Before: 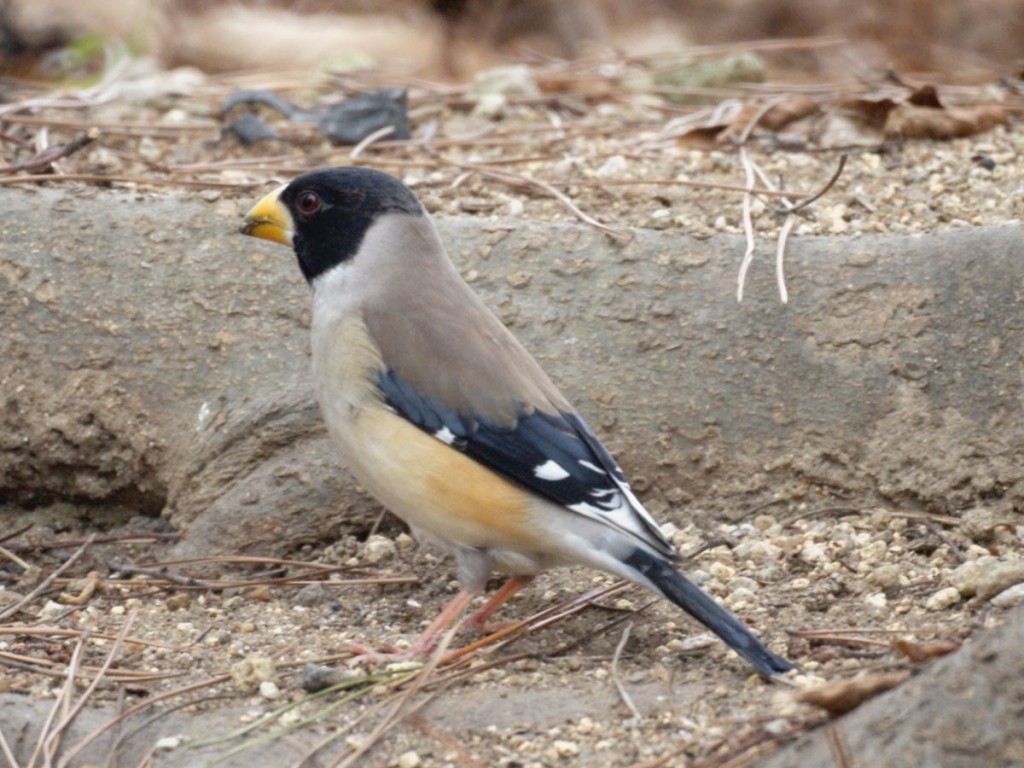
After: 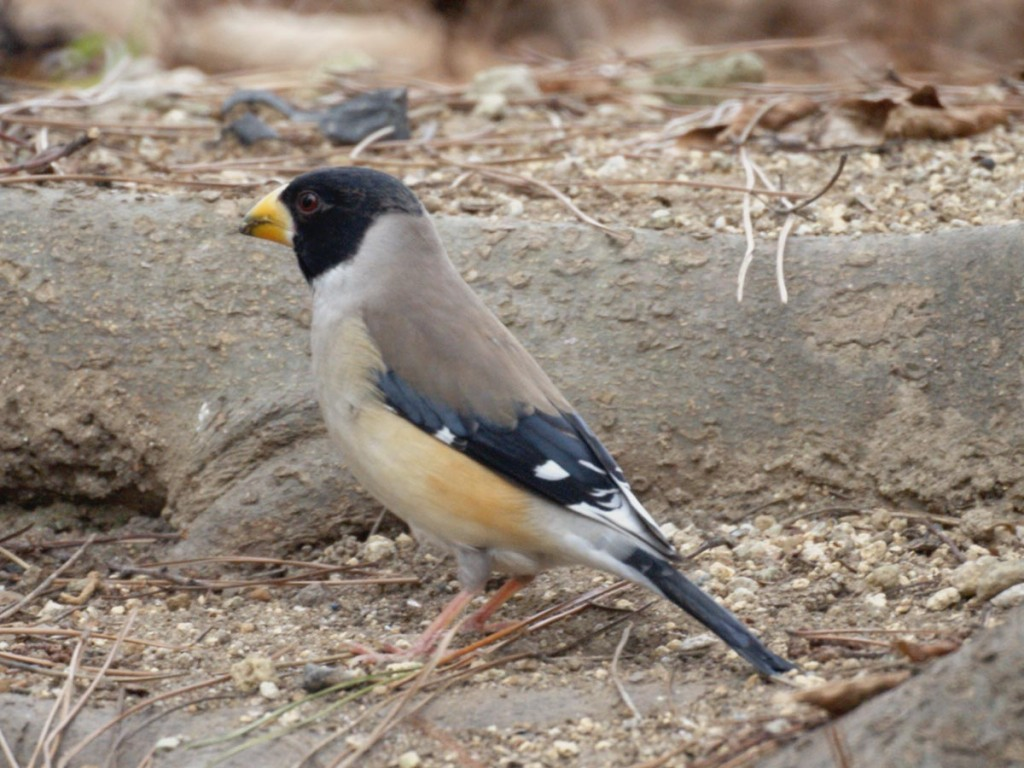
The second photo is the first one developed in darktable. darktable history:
exposure: exposure -0.144 EV, compensate highlight preservation false
